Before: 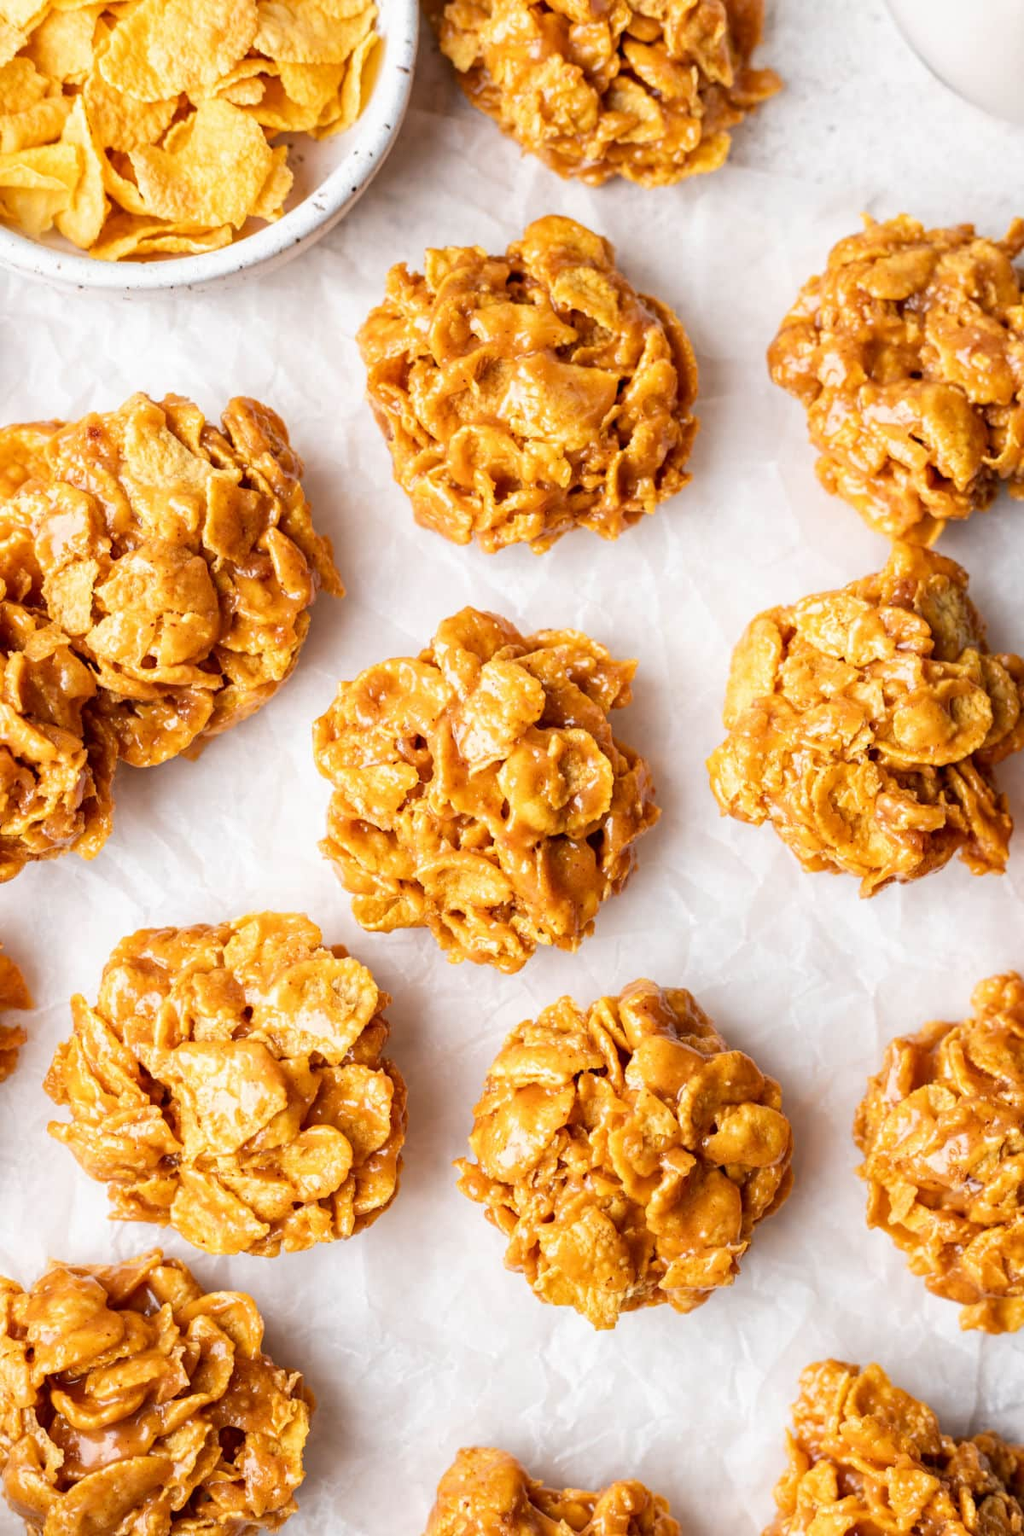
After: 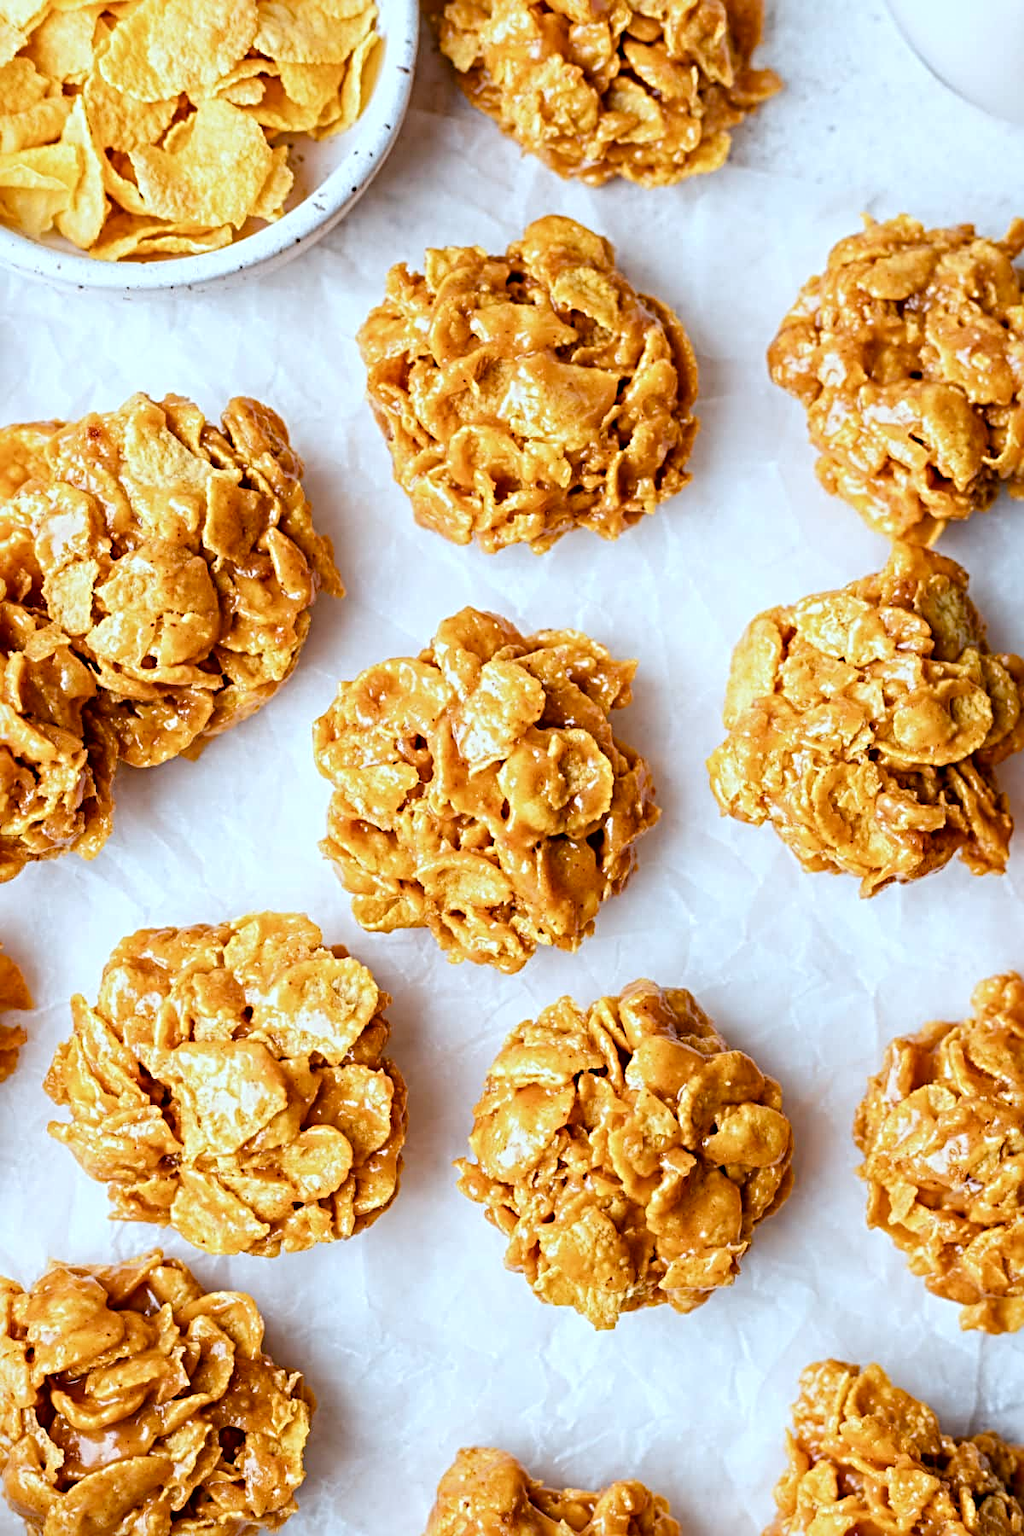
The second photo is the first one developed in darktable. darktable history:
color calibration: illuminant Planckian (black body), x 0.376, y 0.374, temperature 4109.96 K
sharpen: radius 4.922
color balance rgb: perceptual saturation grading › global saturation 20%, perceptual saturation grading › highlights -25.364%, perceptual saturation grading › shadows 26.149%
